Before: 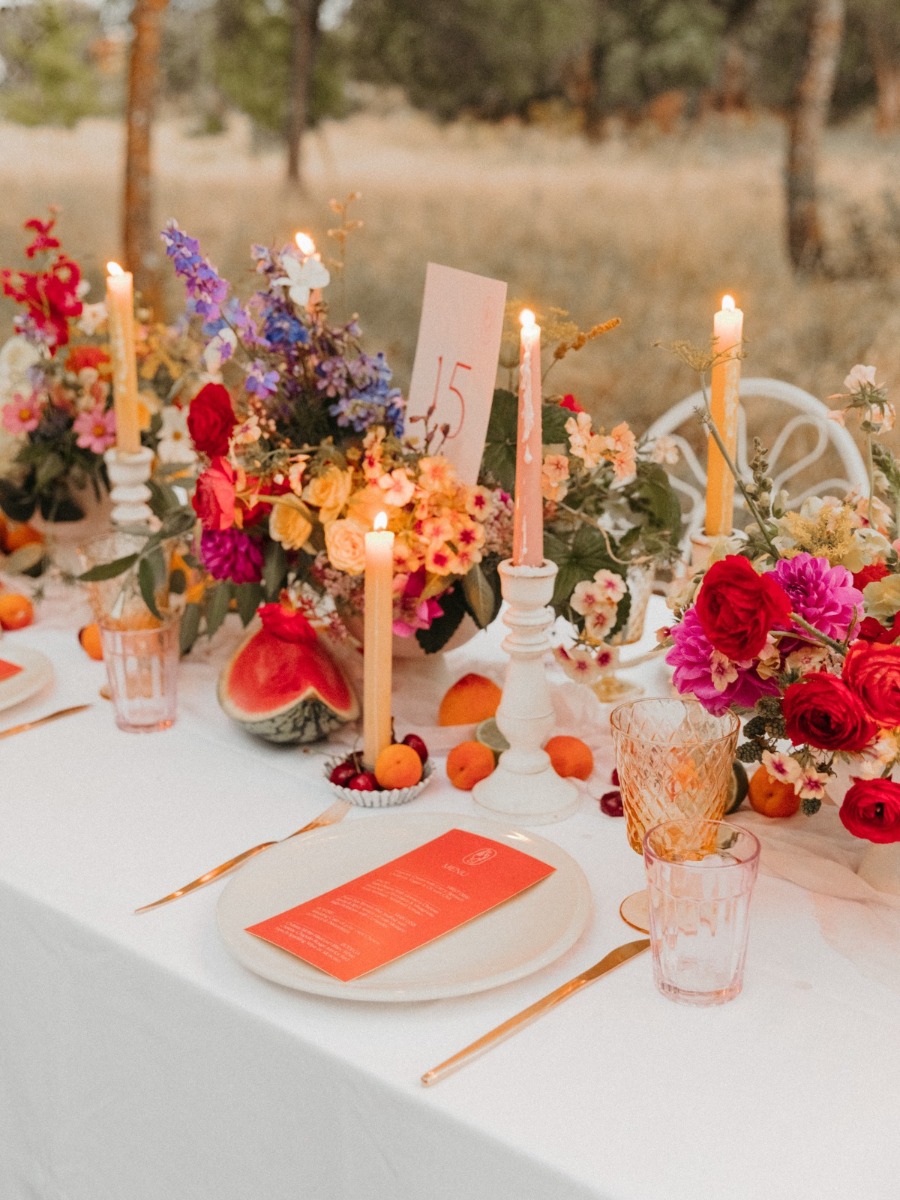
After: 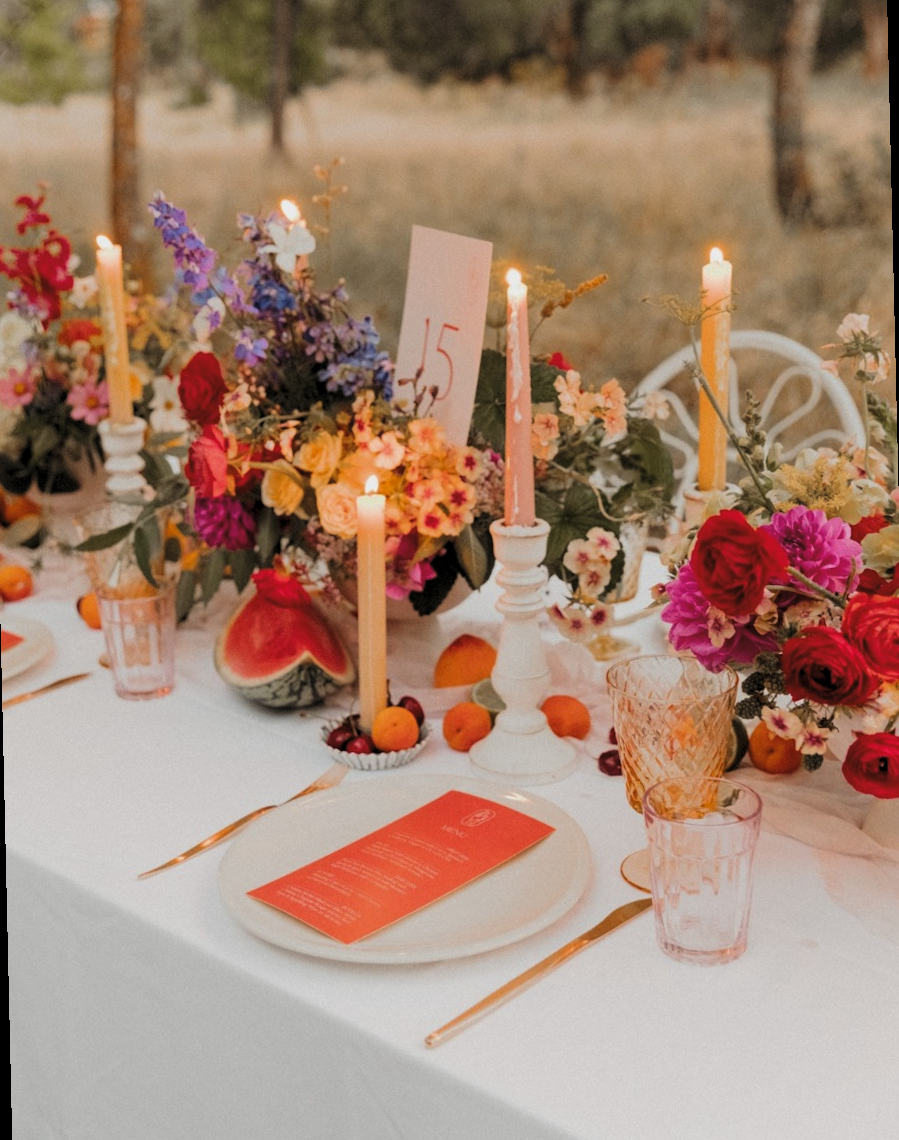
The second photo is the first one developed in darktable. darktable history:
levels: levels [0.116, 0.574, 1]
contrast brightness saturation: contrast -0.1, brightness 0.05, saturation 0.08
rotate and perspective: rotation -1.32°, lens shift (horizontal) -0.031, crop left 0.015, crop right 0.985, crop top 0.047, crop bottom 0.982
